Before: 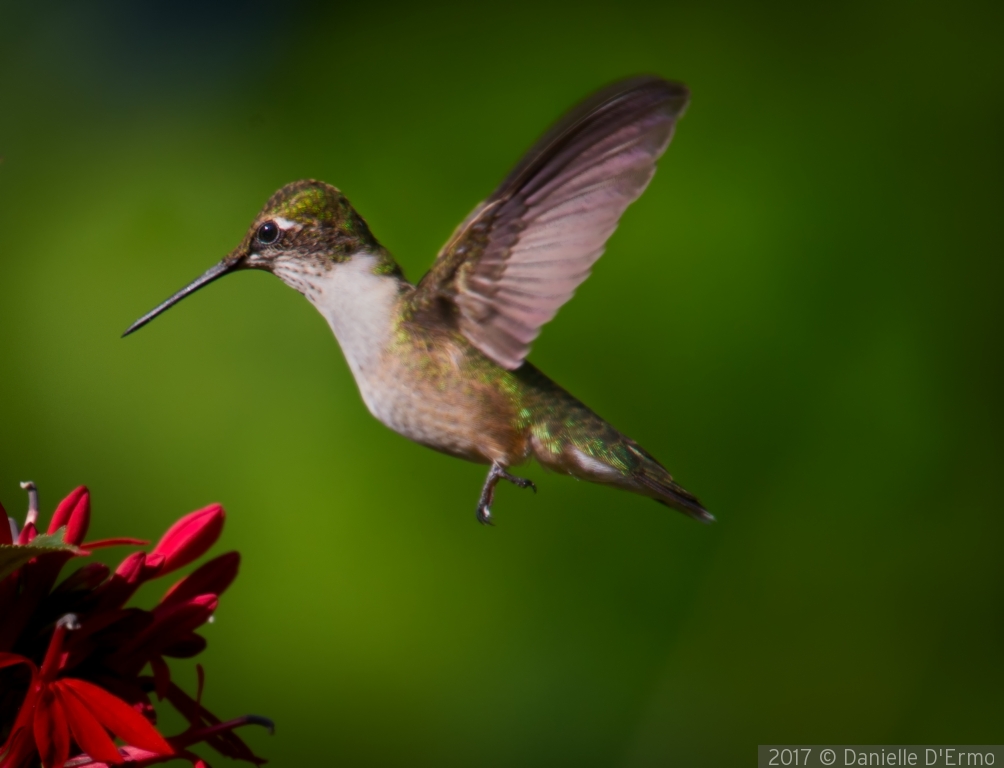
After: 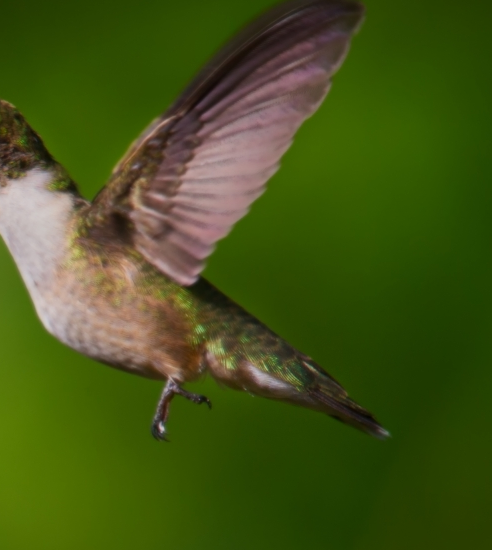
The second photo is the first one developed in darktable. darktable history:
crop: left 32.432%, top 10.947%, right 18.491%, bottom 17.393%
